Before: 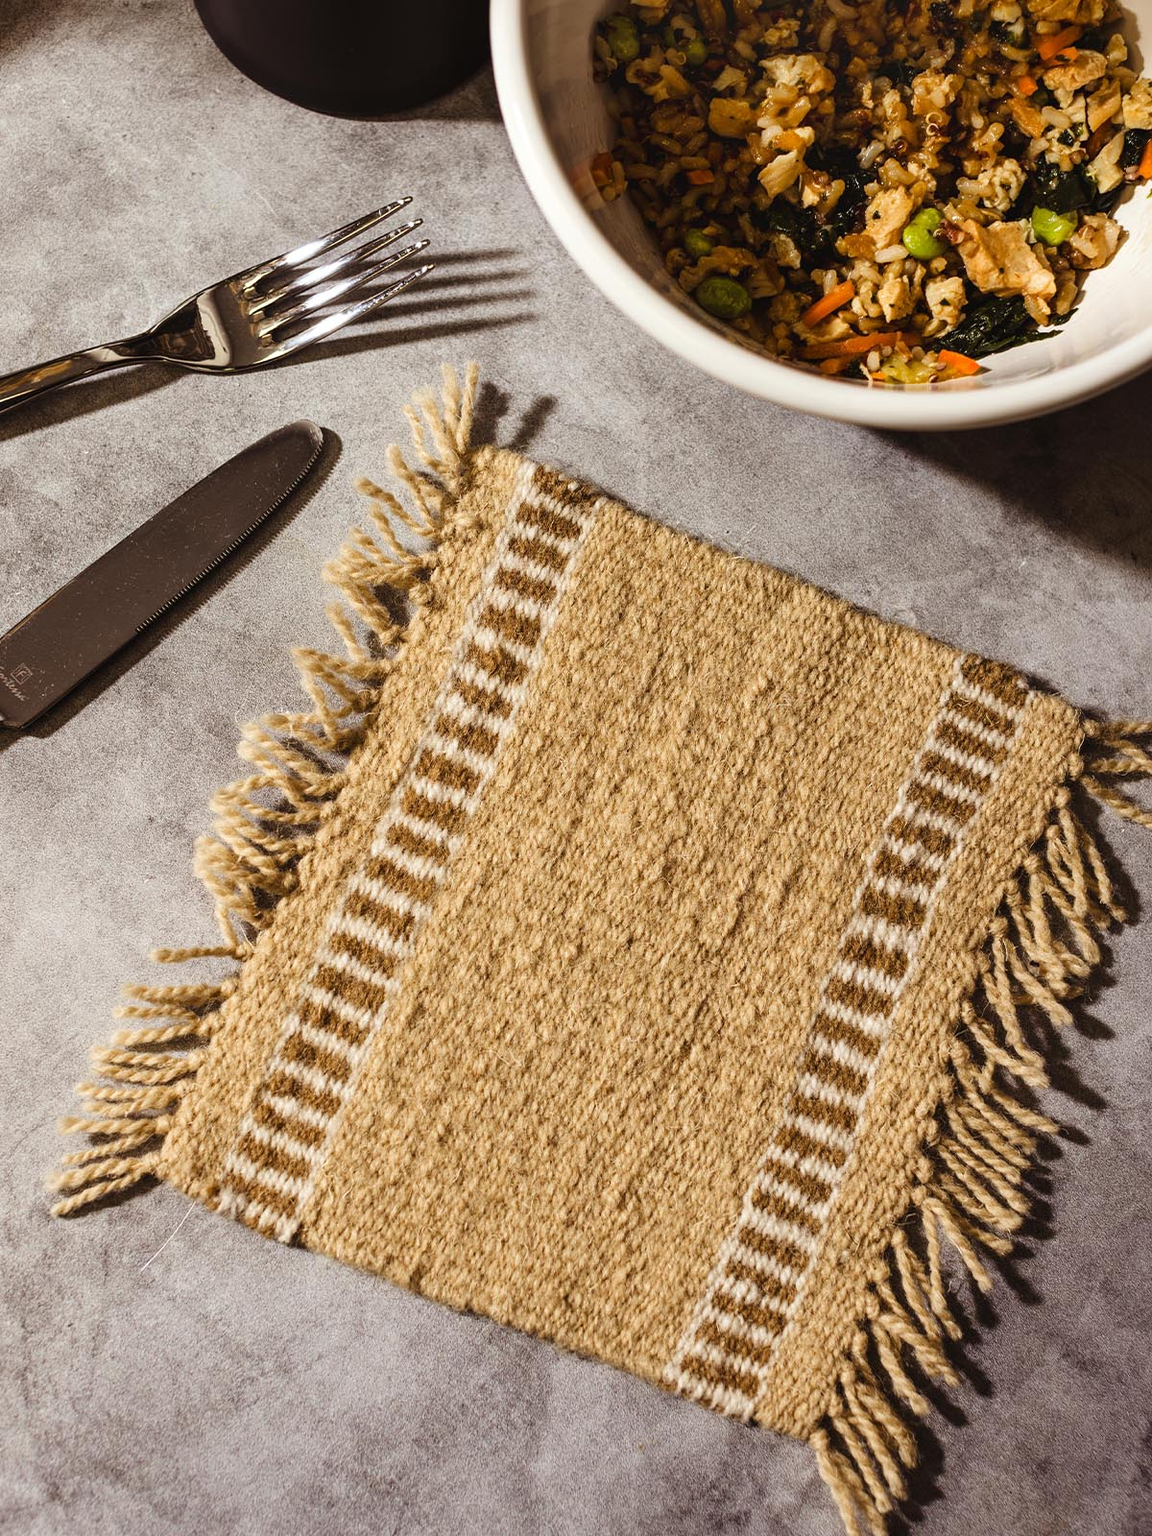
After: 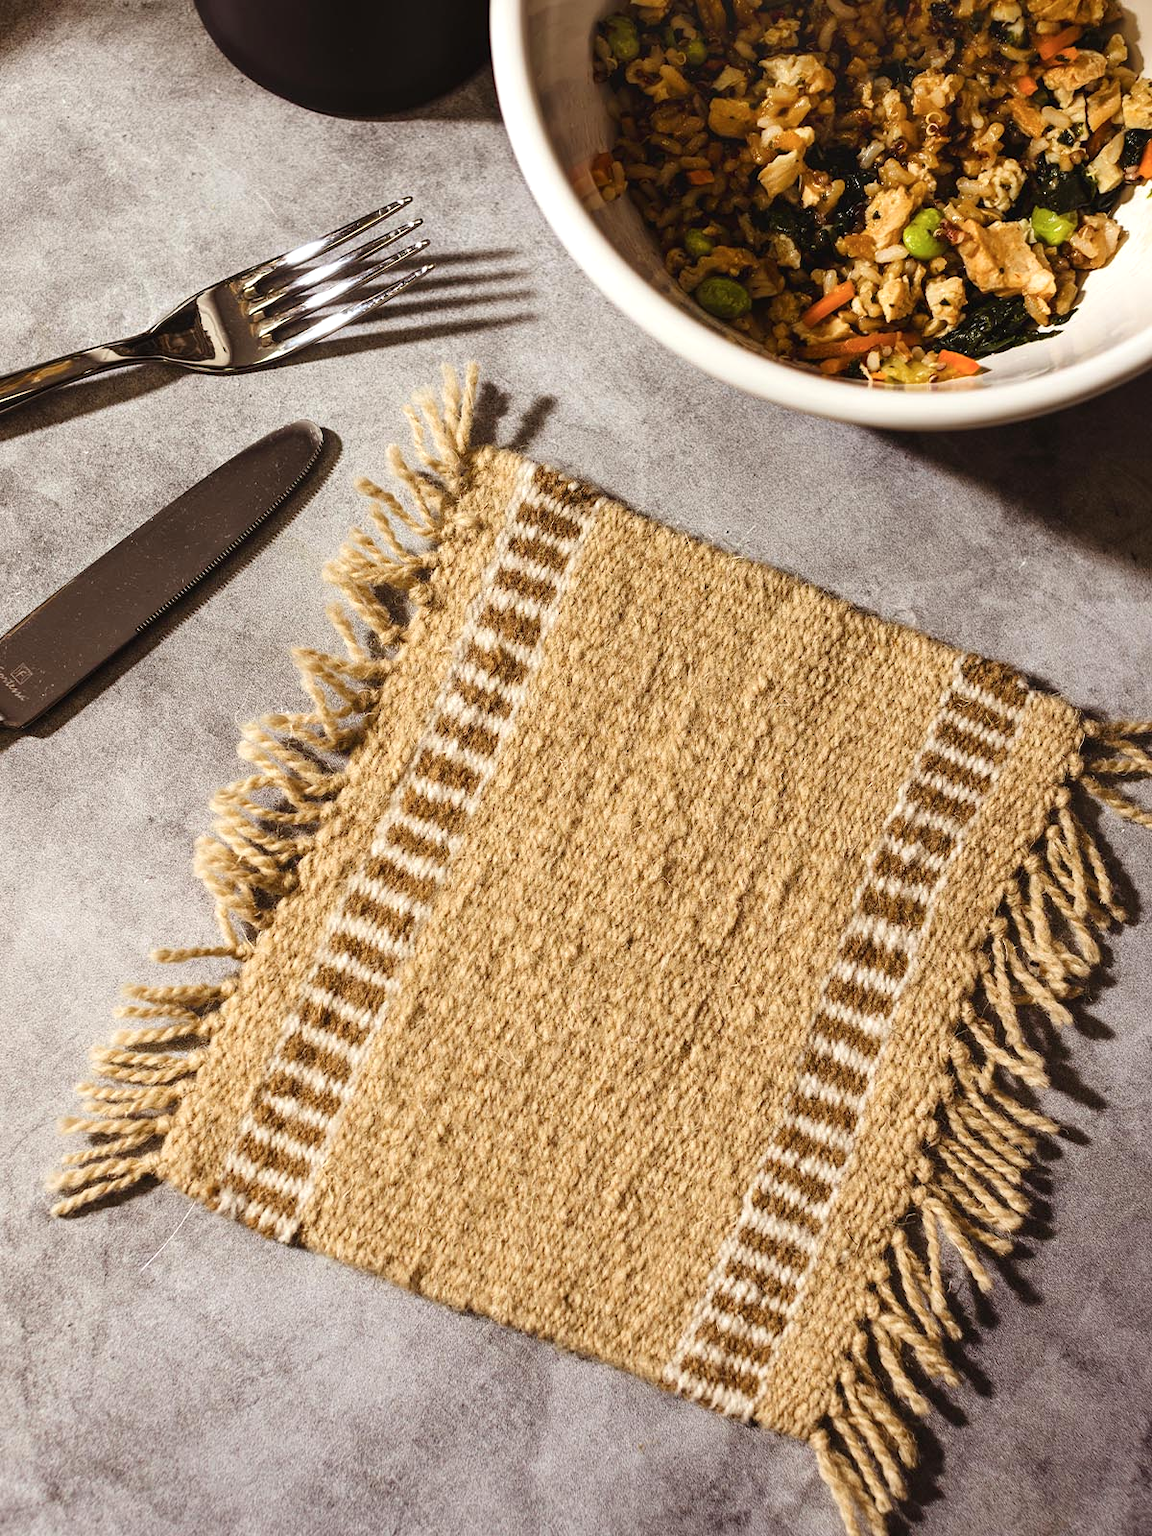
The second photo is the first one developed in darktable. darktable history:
color calibration: illuminant same as pipeline (D50), adaptation none (bypass), gamut compression 1.72
exposure: exposure 0.2 EV, compensate highlight preservation false
